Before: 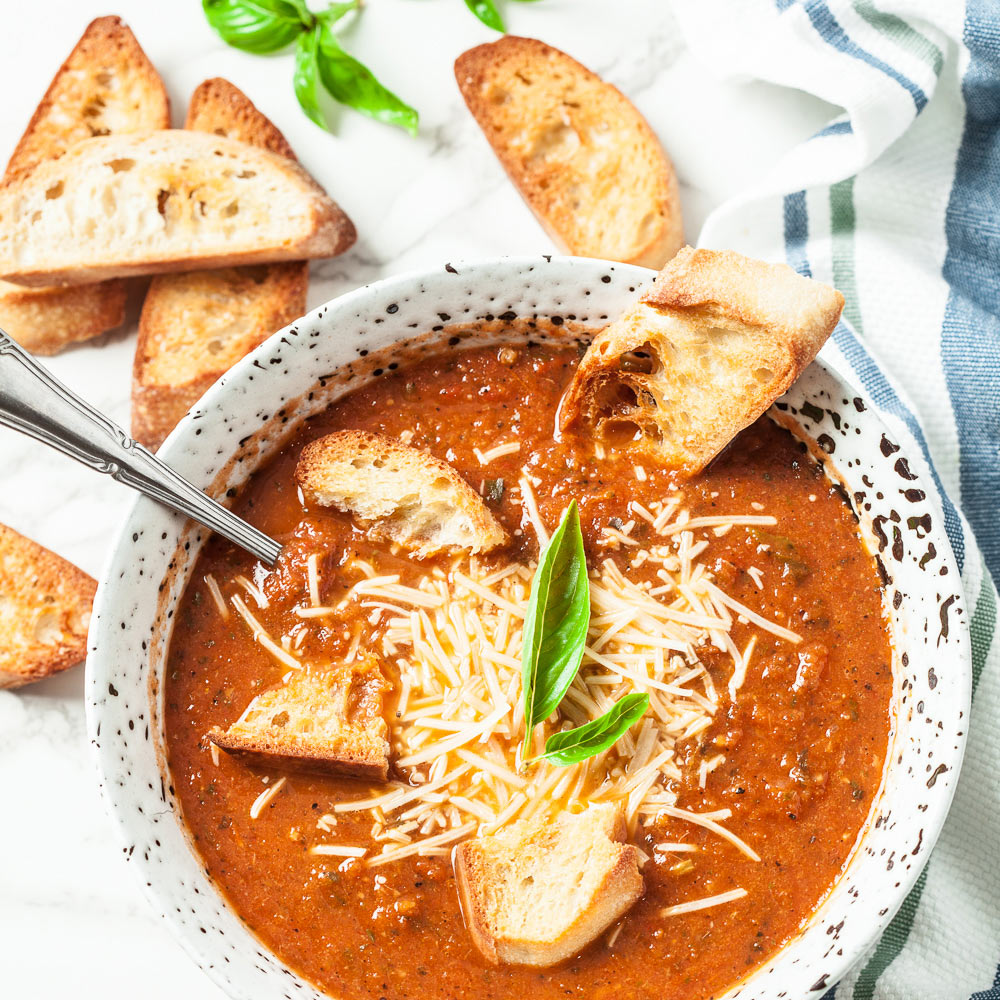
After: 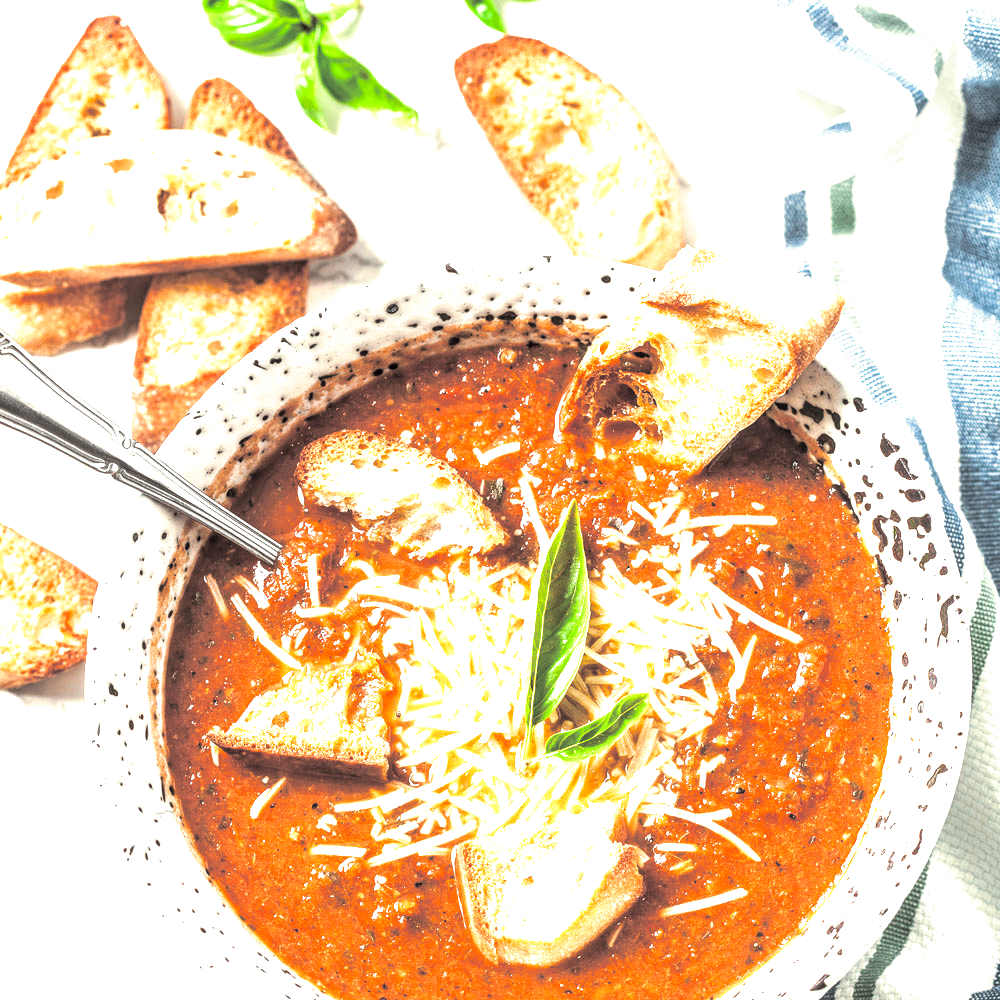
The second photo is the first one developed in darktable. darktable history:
exposure: exposure 0.785 EV, compensate highlight preservation false
split-toning: shadows › hue 43.2°, shadows › saturation 0, highlights › hue 50.4°, highlights › saturation 1
local contrast: on, module defaults
